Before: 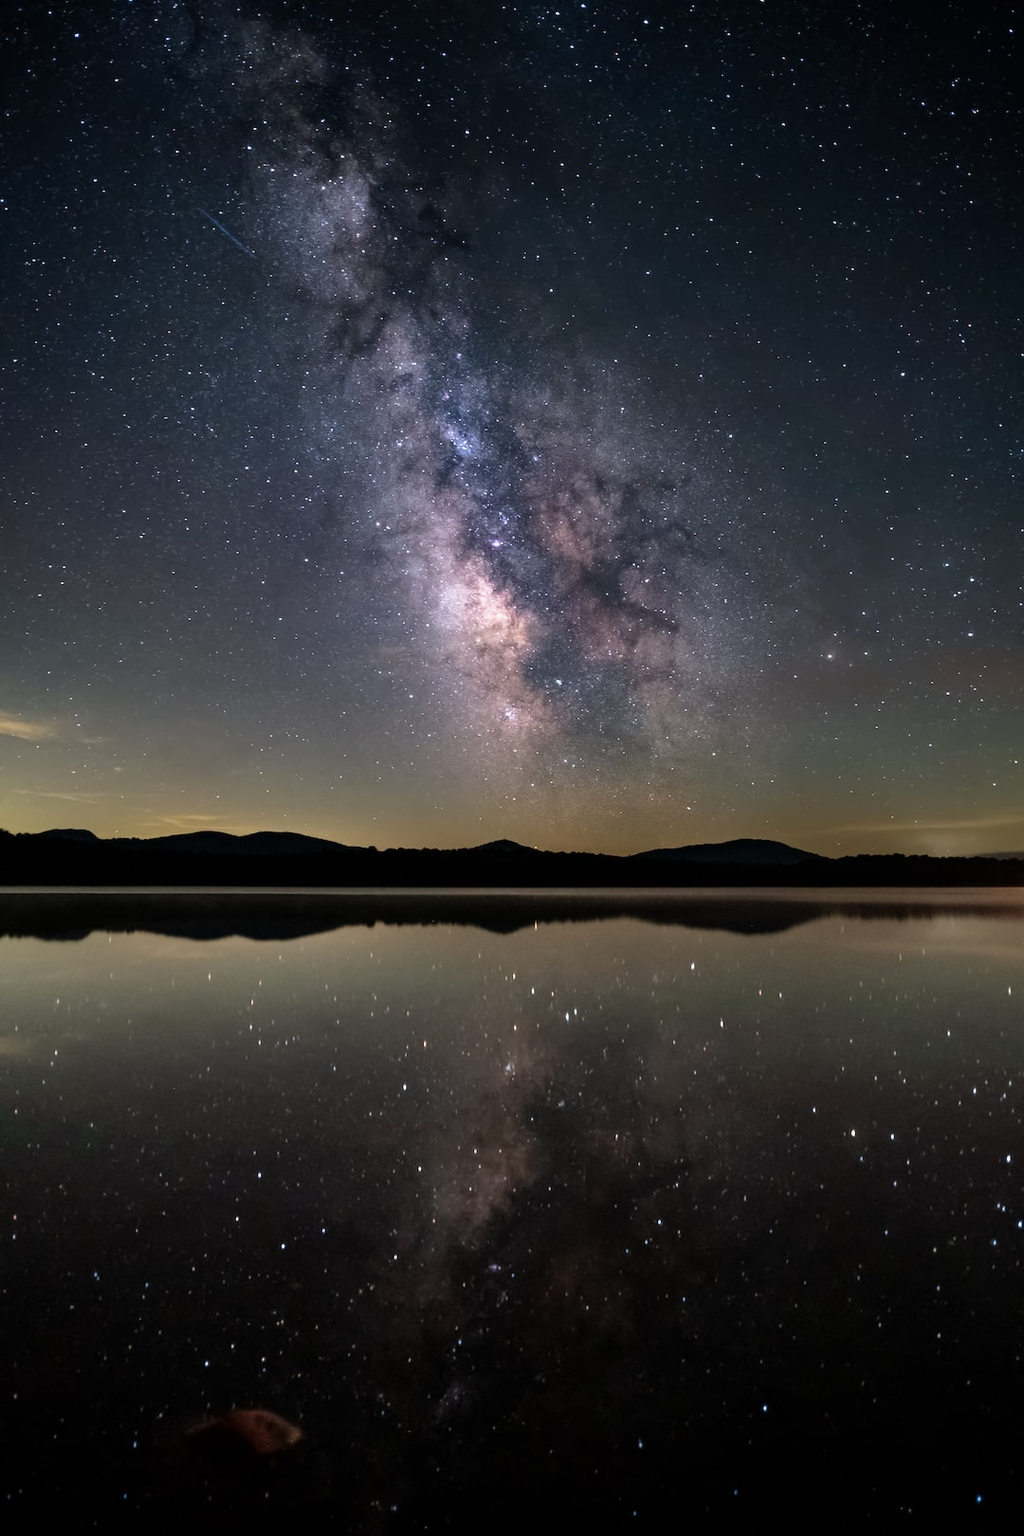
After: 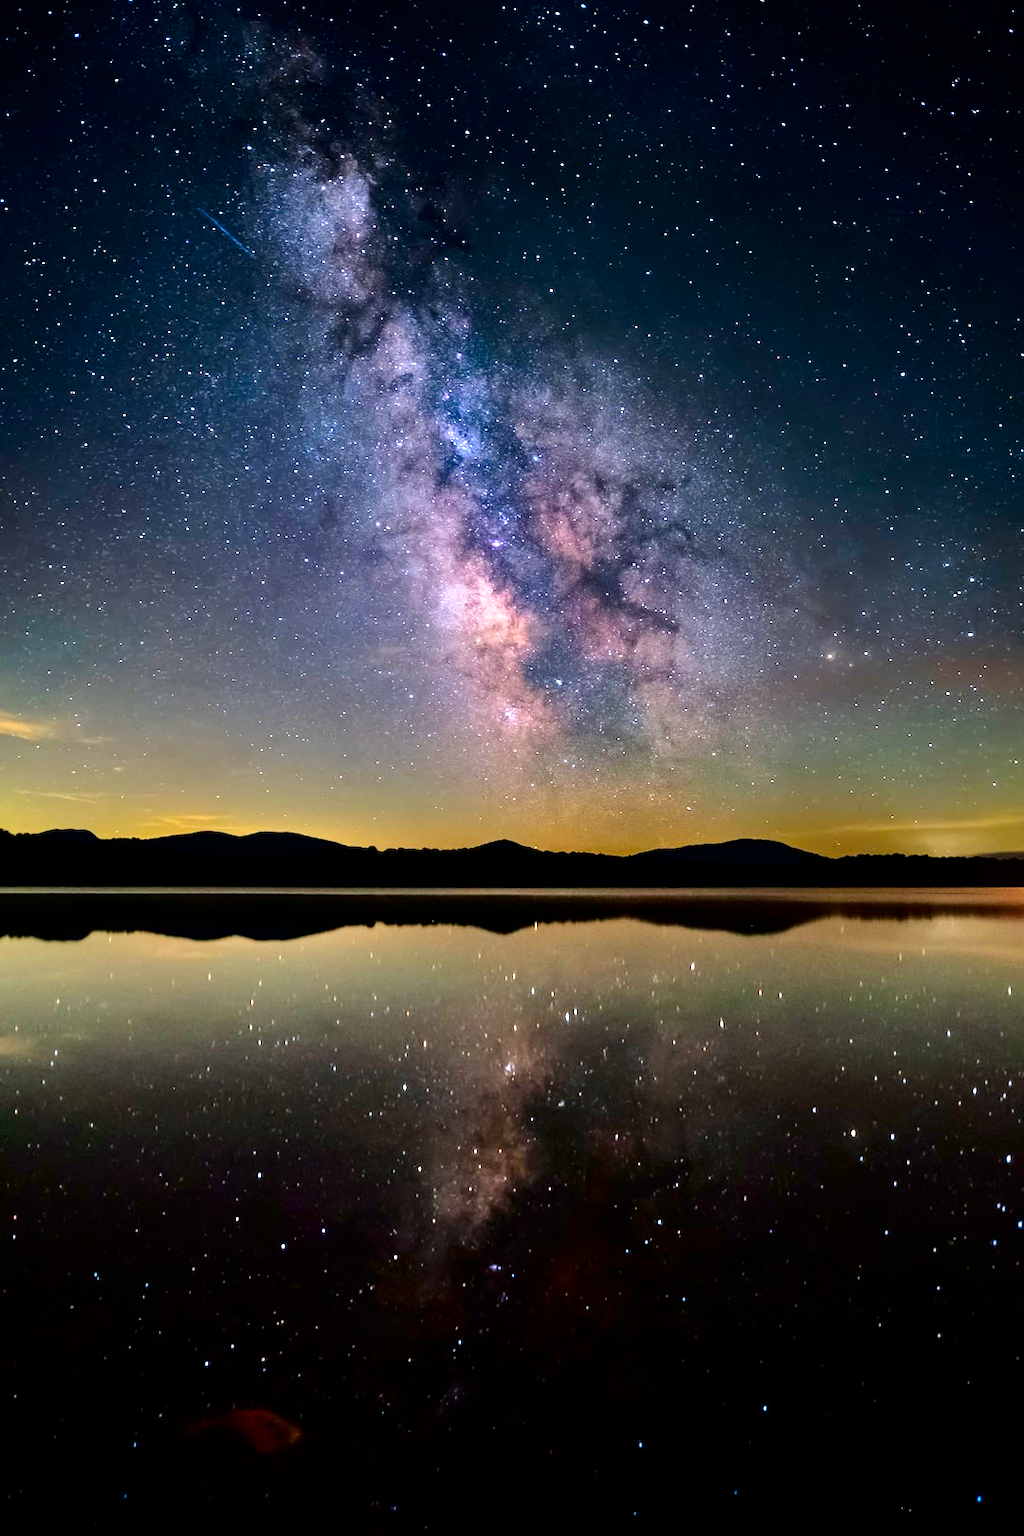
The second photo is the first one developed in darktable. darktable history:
color balance rgb: perceptual saturation grading › global saturation 25%, perceptual brilliance grading › mid-tones 10%, perceptual brilliance grading › shadows 15%, global vibrance 20%
tone equalizer: -7 EV 0.15 EV, -6 EV 0.6 EV, -5 EV 1.15 EV, -4 EV 1.33 EV, -3 EV 1.15 EV, -2 EV 0.6 EV, -1 EV 0.15 EV, mask exposure compensation -0.5 EV
contrast brightness saturation: contrast 0.22, brightness -0.19, saturation 0.24
